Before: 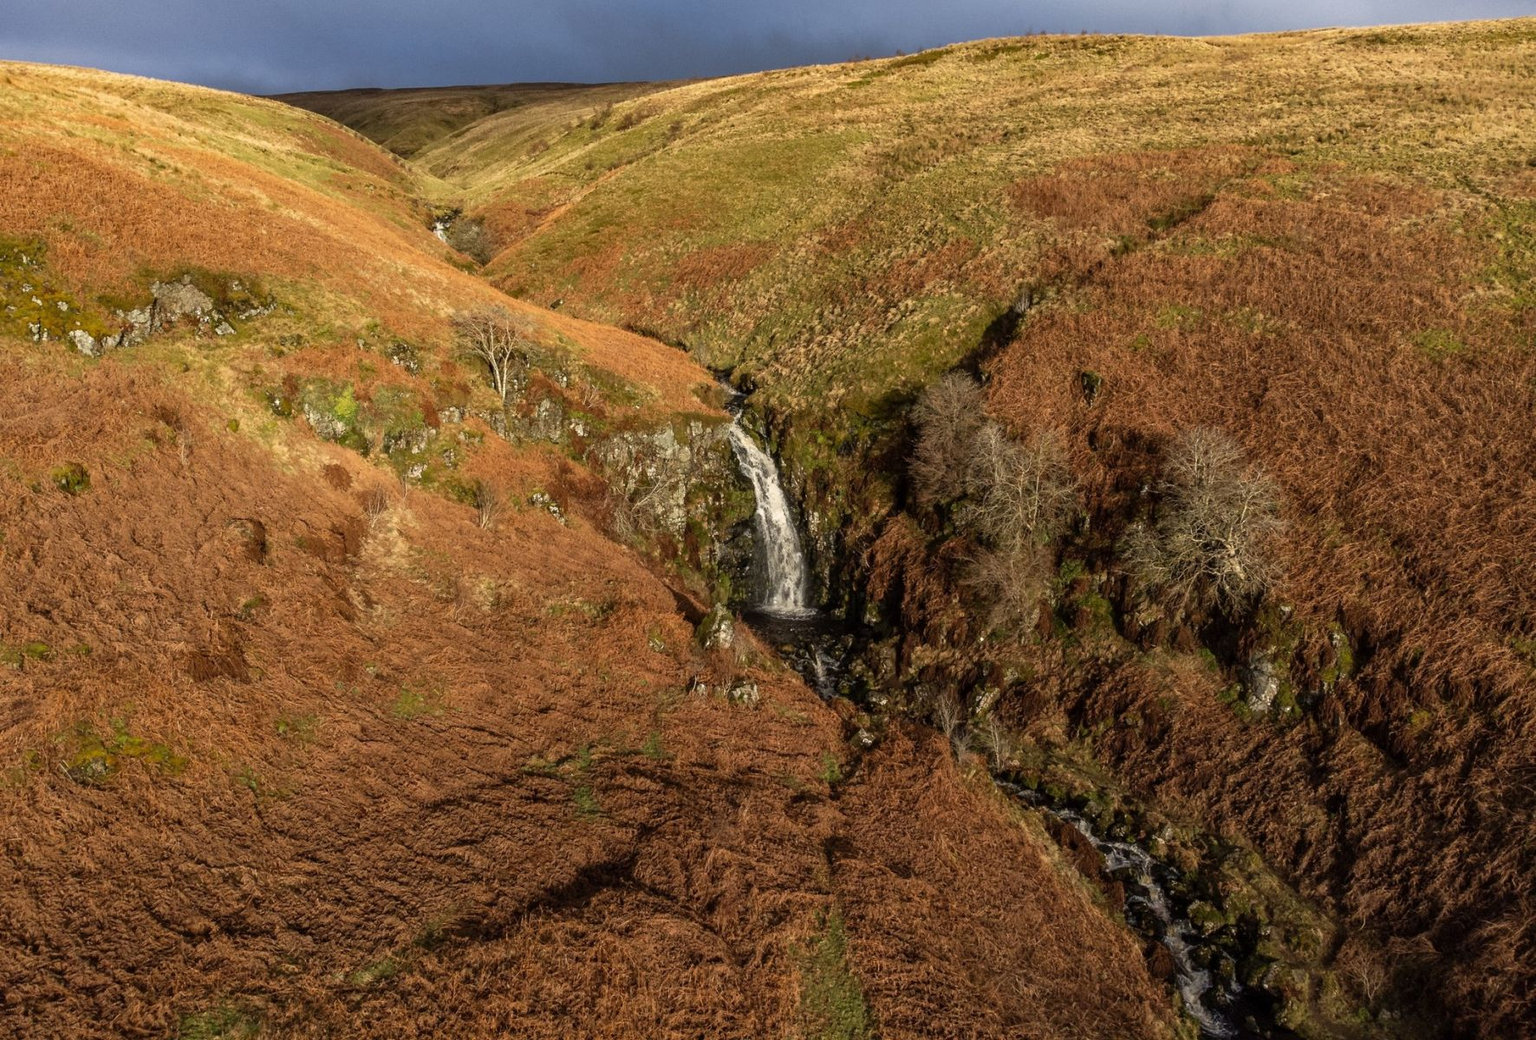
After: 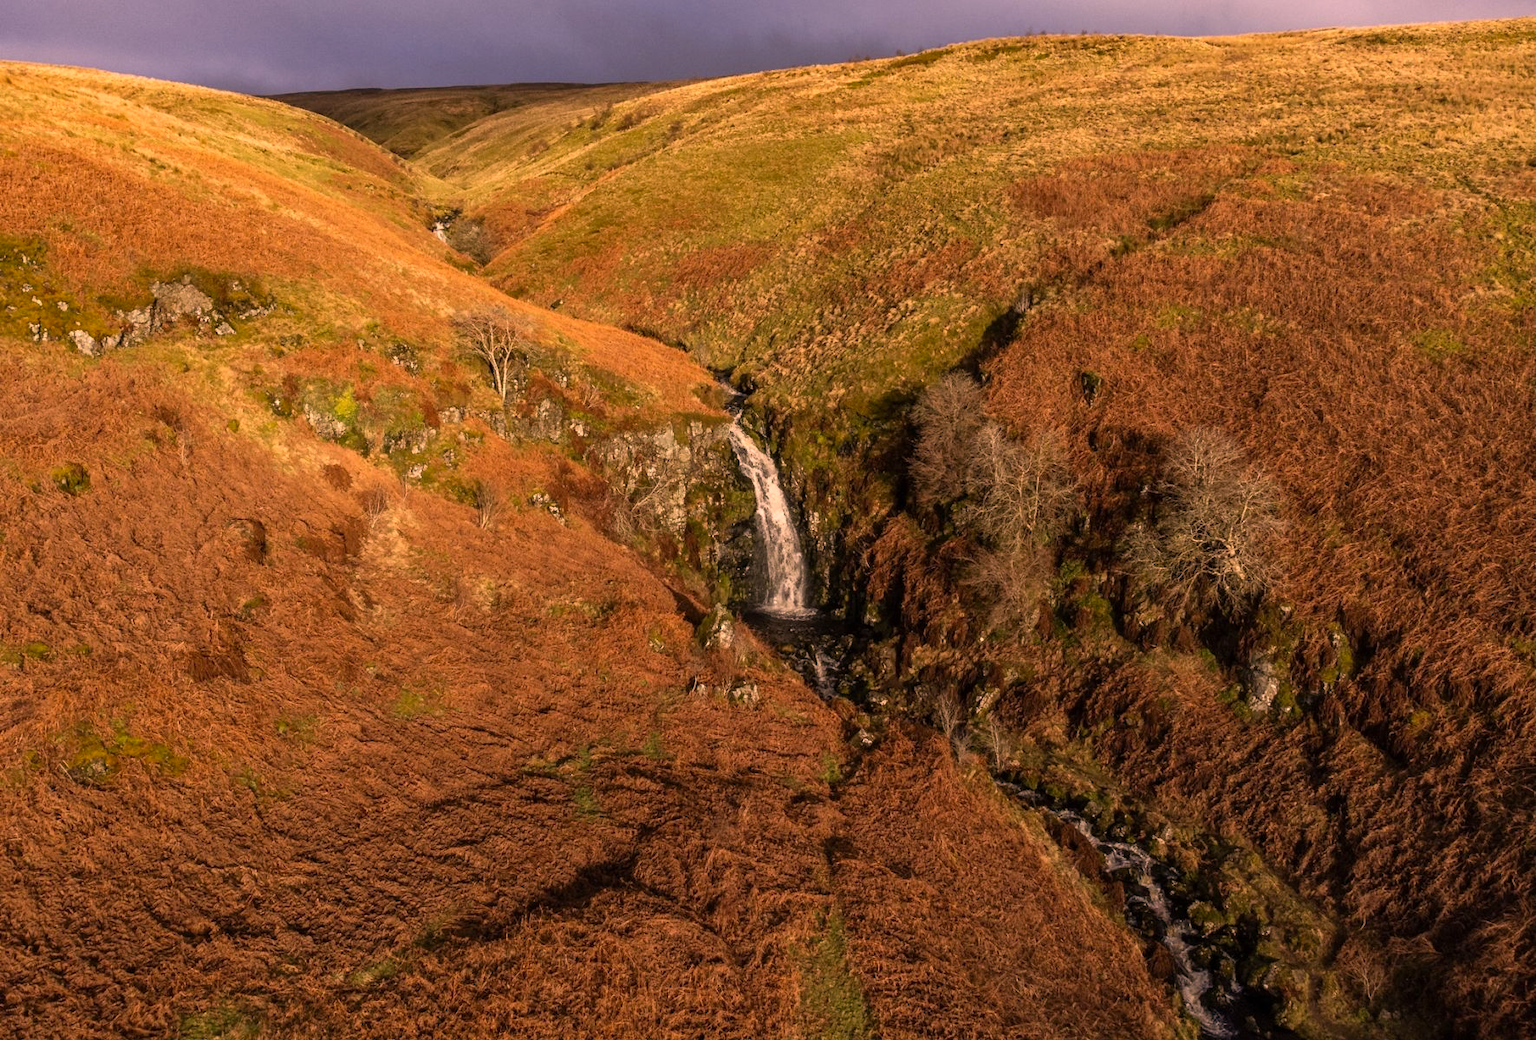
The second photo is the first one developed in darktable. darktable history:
color correction: highlights a* 21.16, highlights b* 19.61
white balance: red 1.009, blue 1.027
